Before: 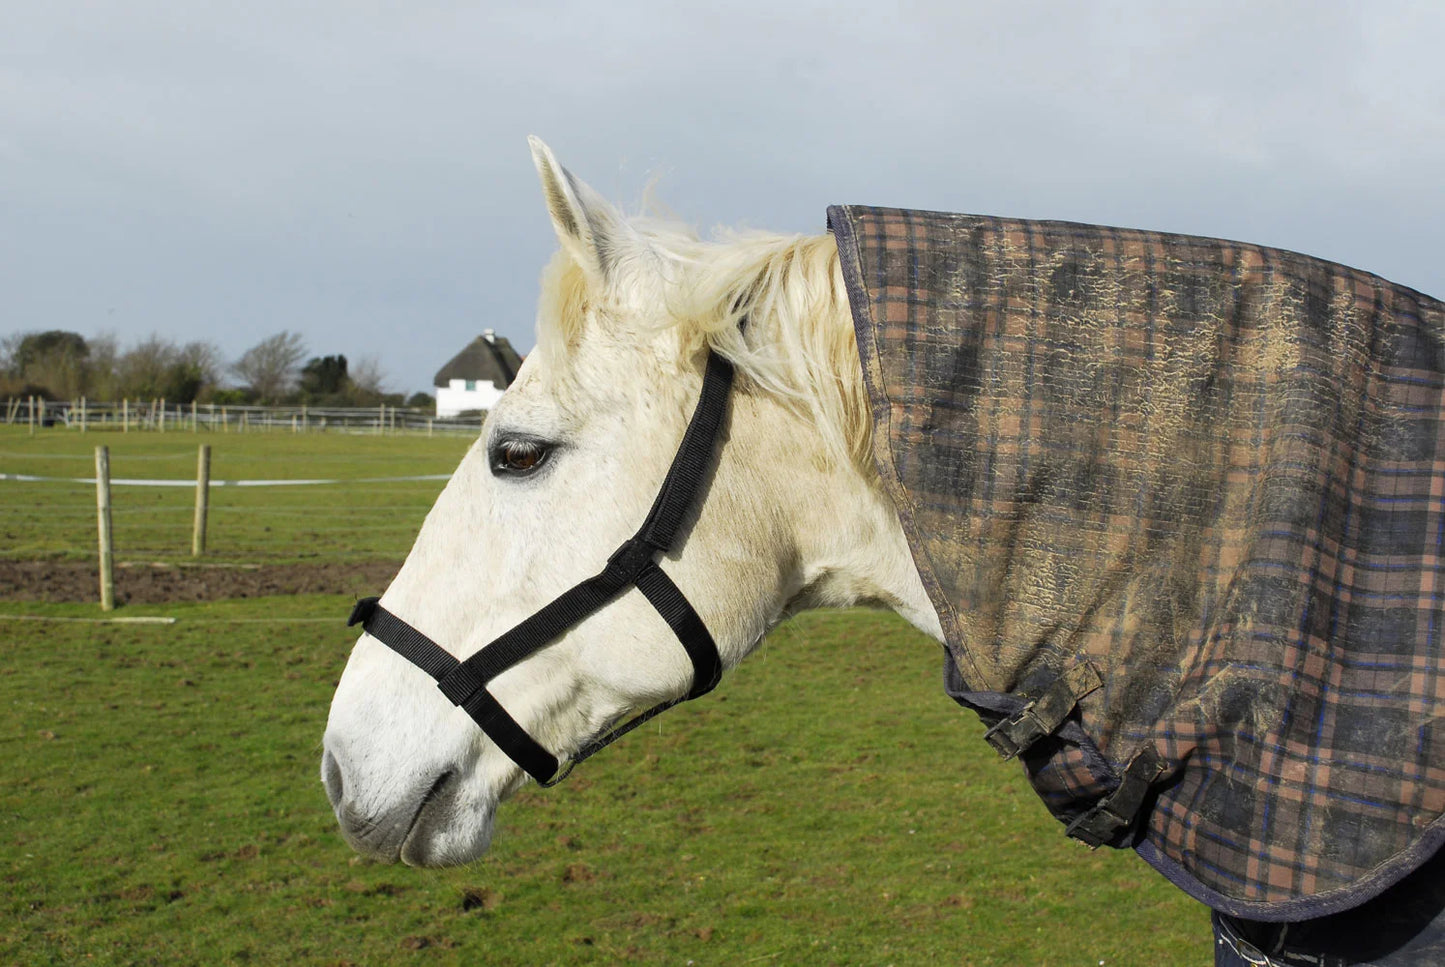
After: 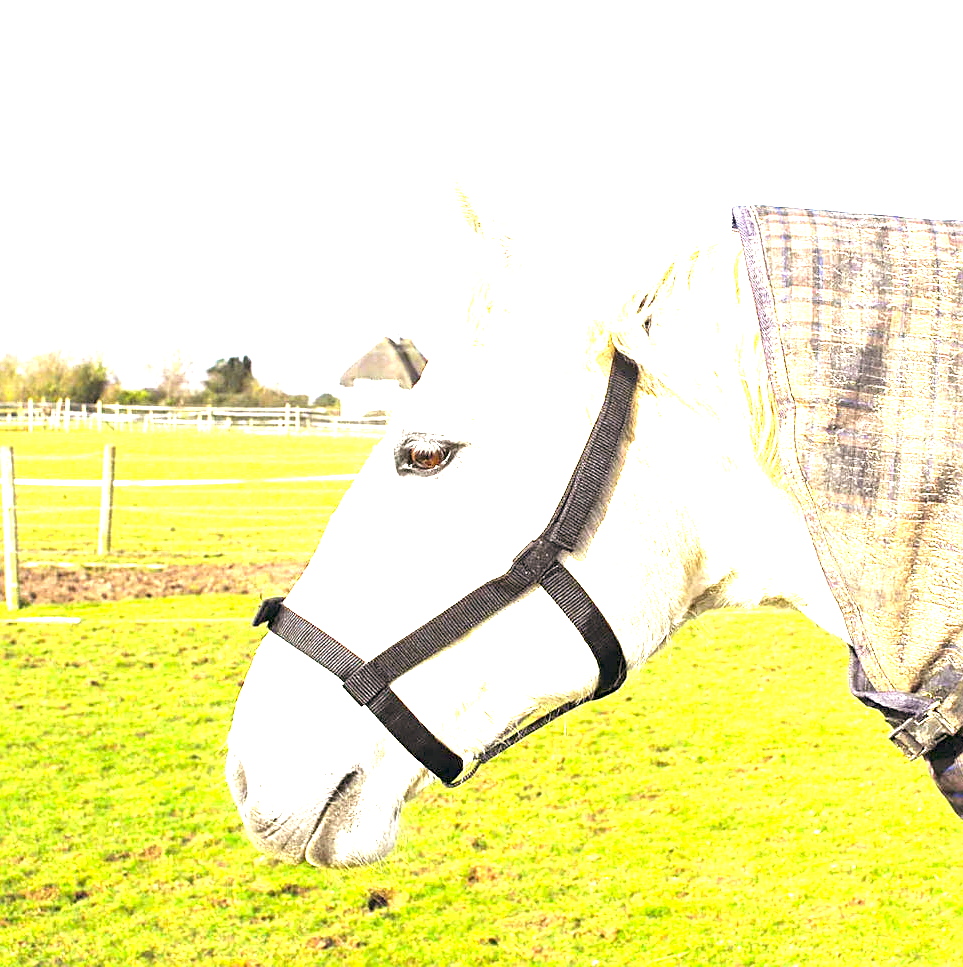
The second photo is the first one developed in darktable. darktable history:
color balance: lift [0.998, 0.998, 1.001, 1.002], gamma [0.995, 1.025, 0.992, 0.975], gain [0.995, 1.02, 0.997, 0.98]
exposure: exposure 3 EV, compensate highlight preservation false
sharpen: on, module defaults
color correction: highlights a* 3.22, highlights b* 1.93, saturation 1.19
crop and rotate: left 6.617%, right 26.717%
